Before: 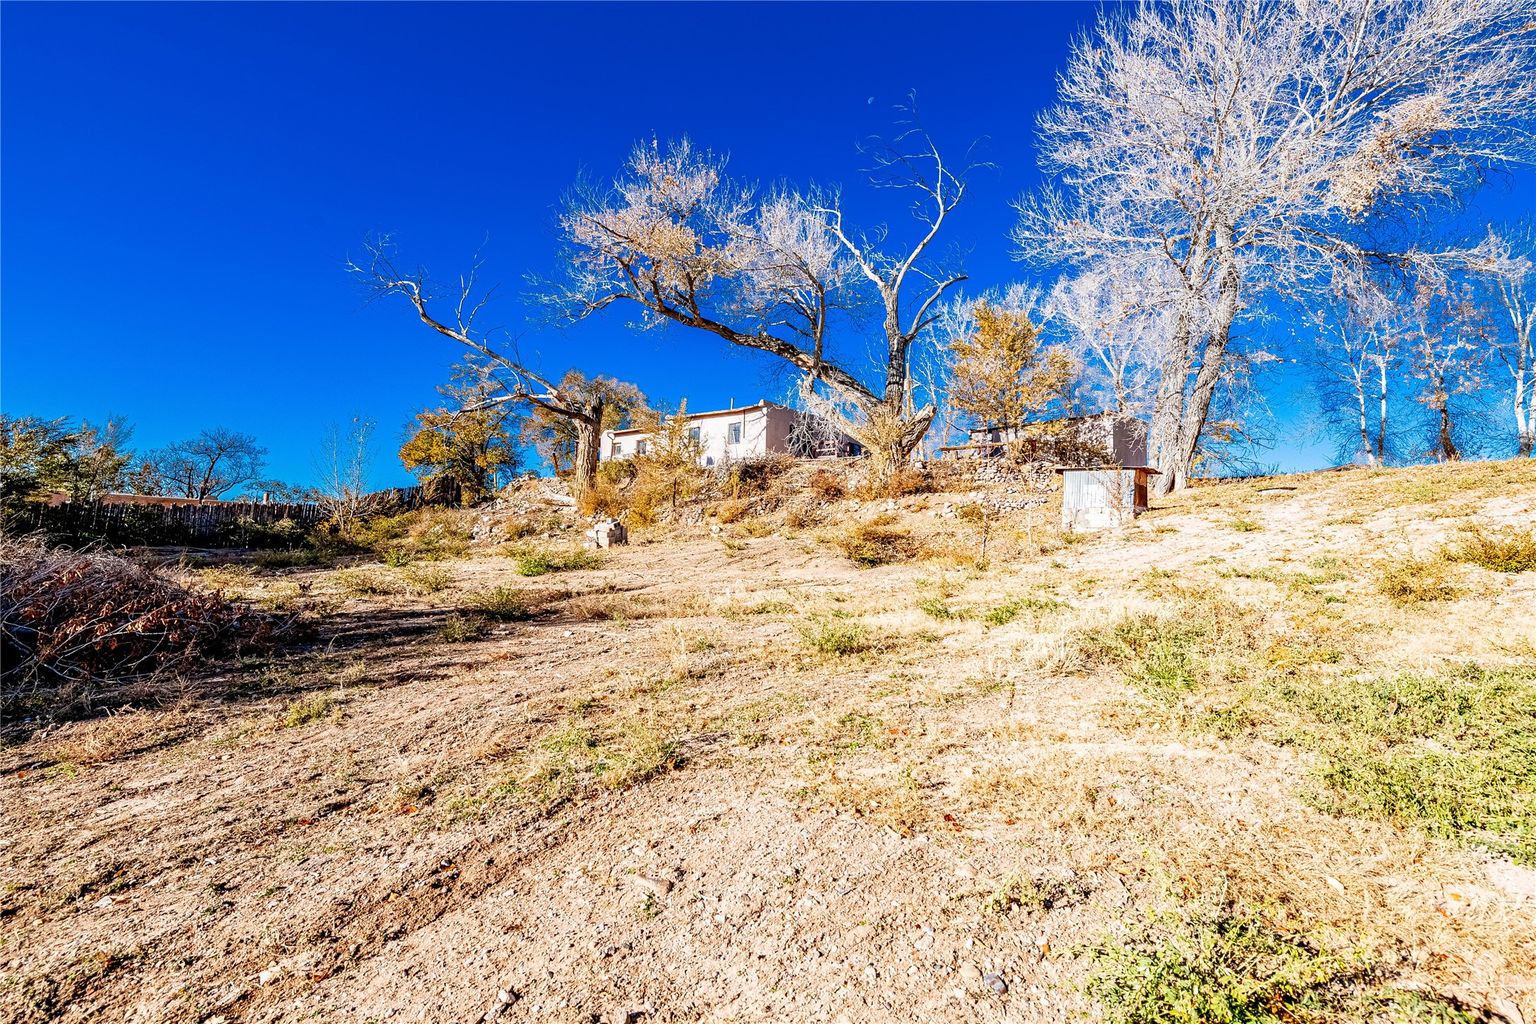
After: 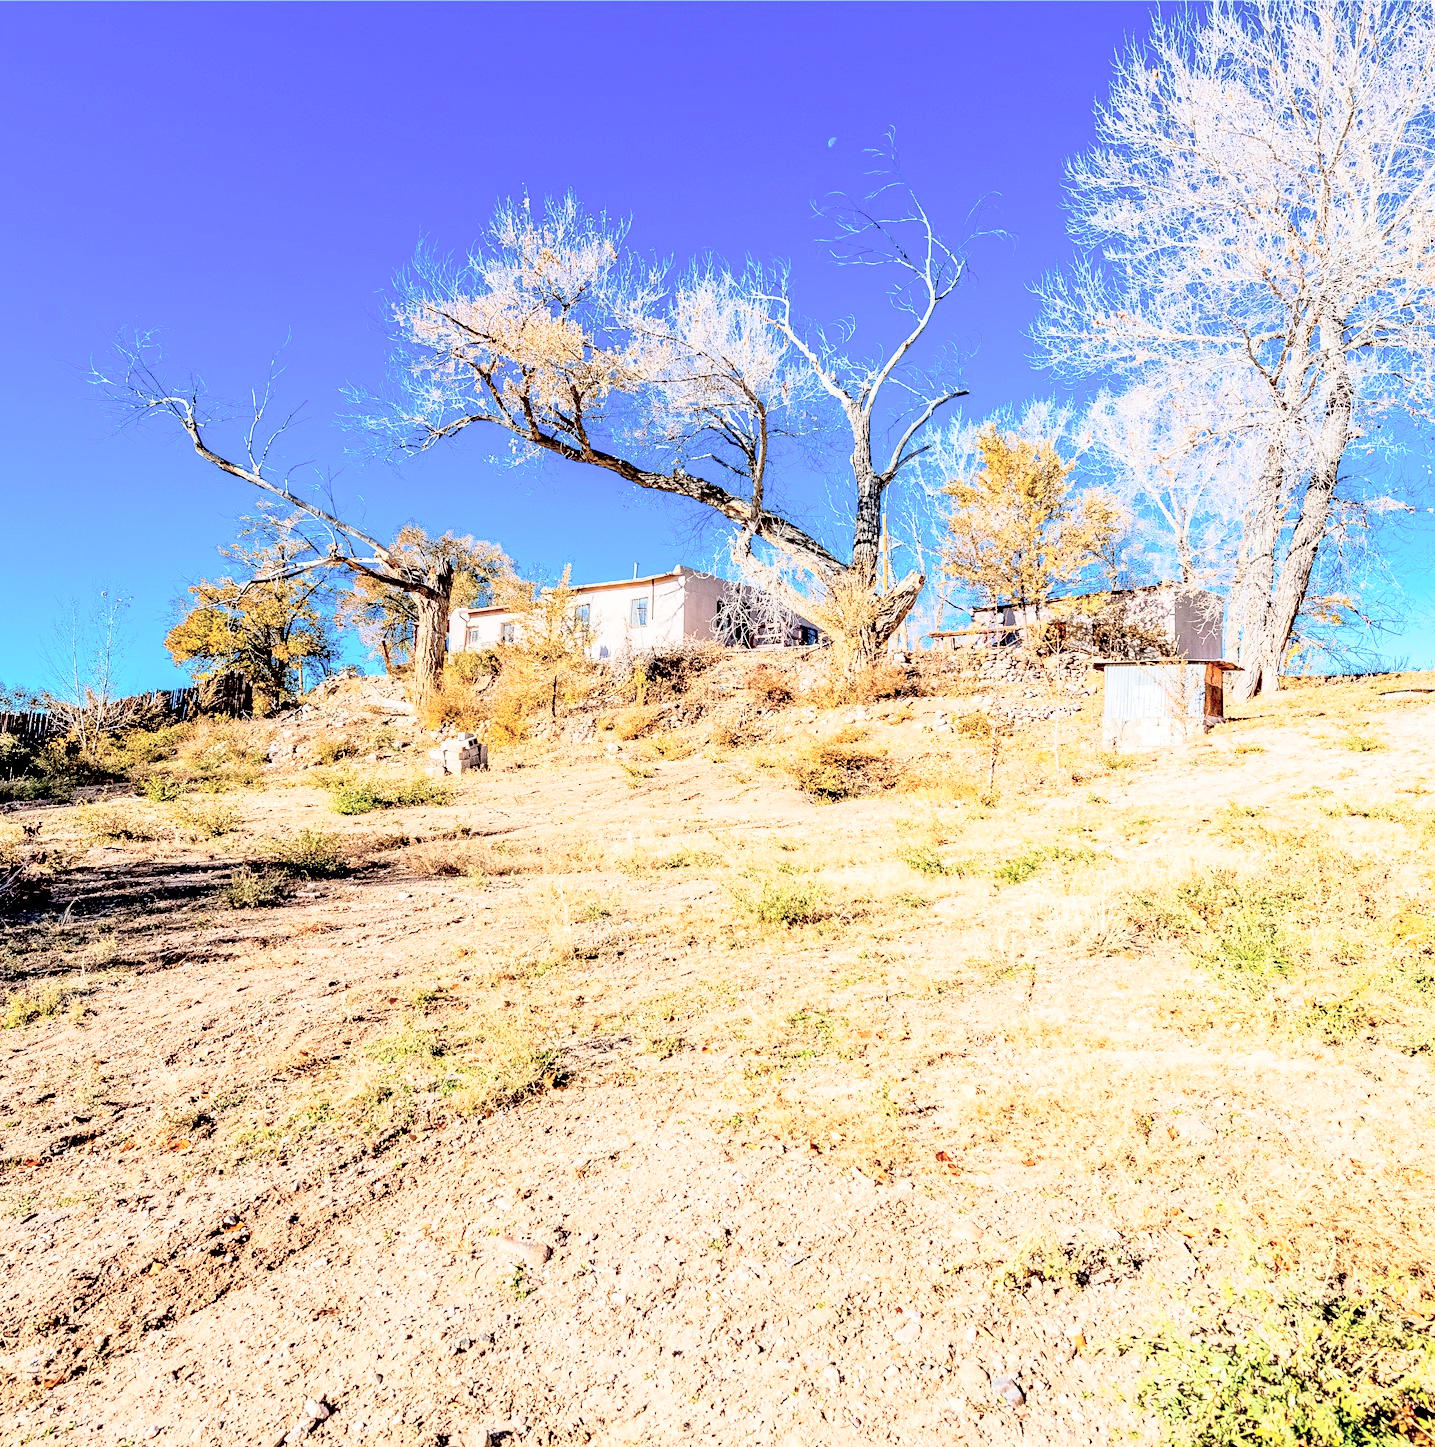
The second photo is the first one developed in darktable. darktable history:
tone curve: curves: ch0 [(0, 0) (0.169, 0.367) (0.635, 0.859) (1, 1)], color space Lab, independent channels, preserve colors none
exposure: black level correction 0.007, compensate highlight preservation false
crop and rotate: left 18.442%, right 15.508%
